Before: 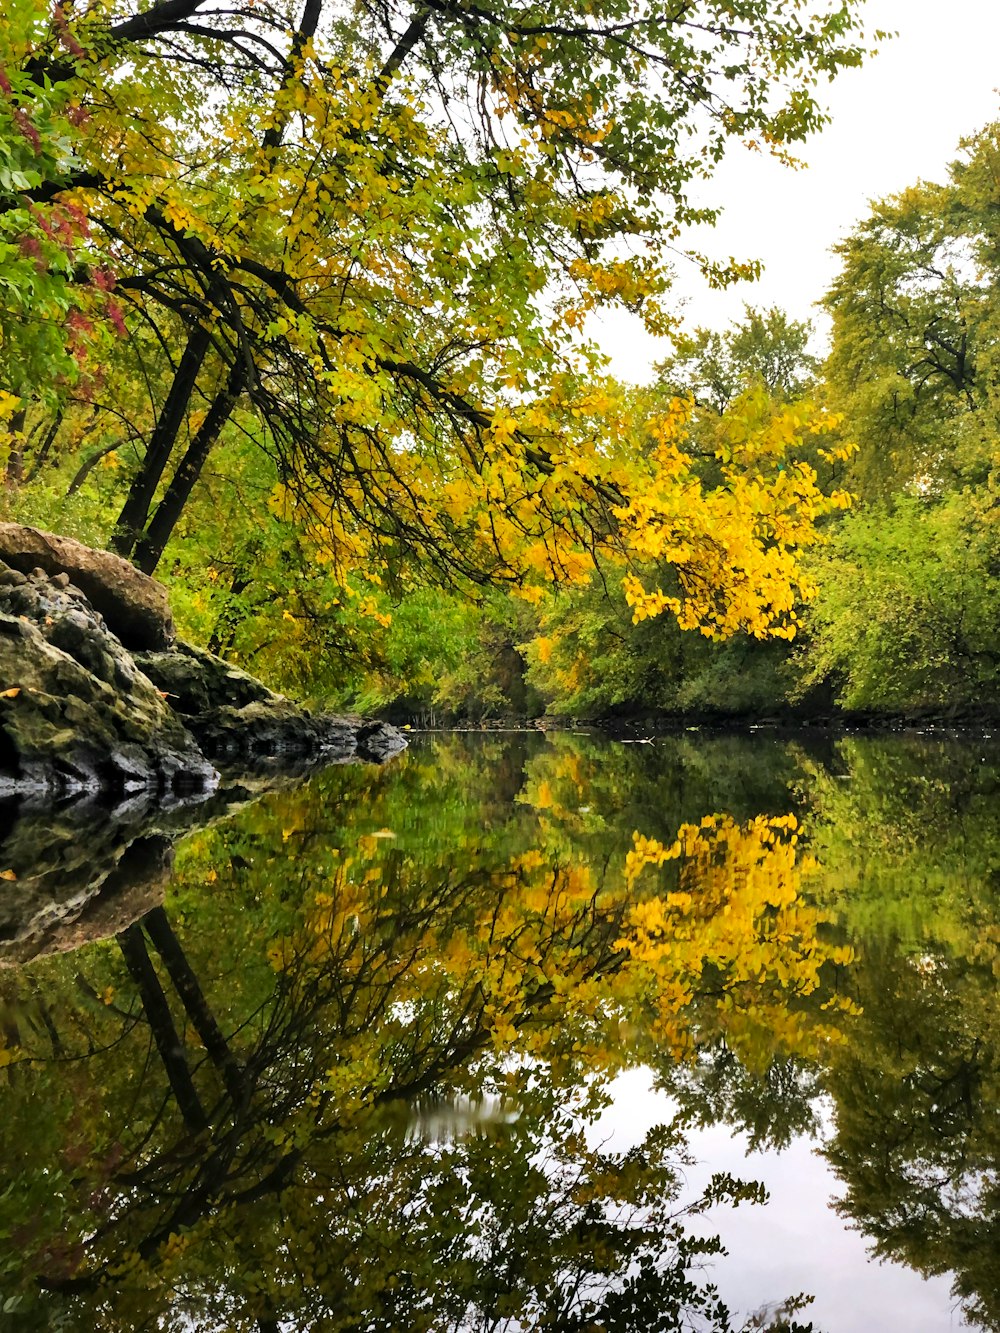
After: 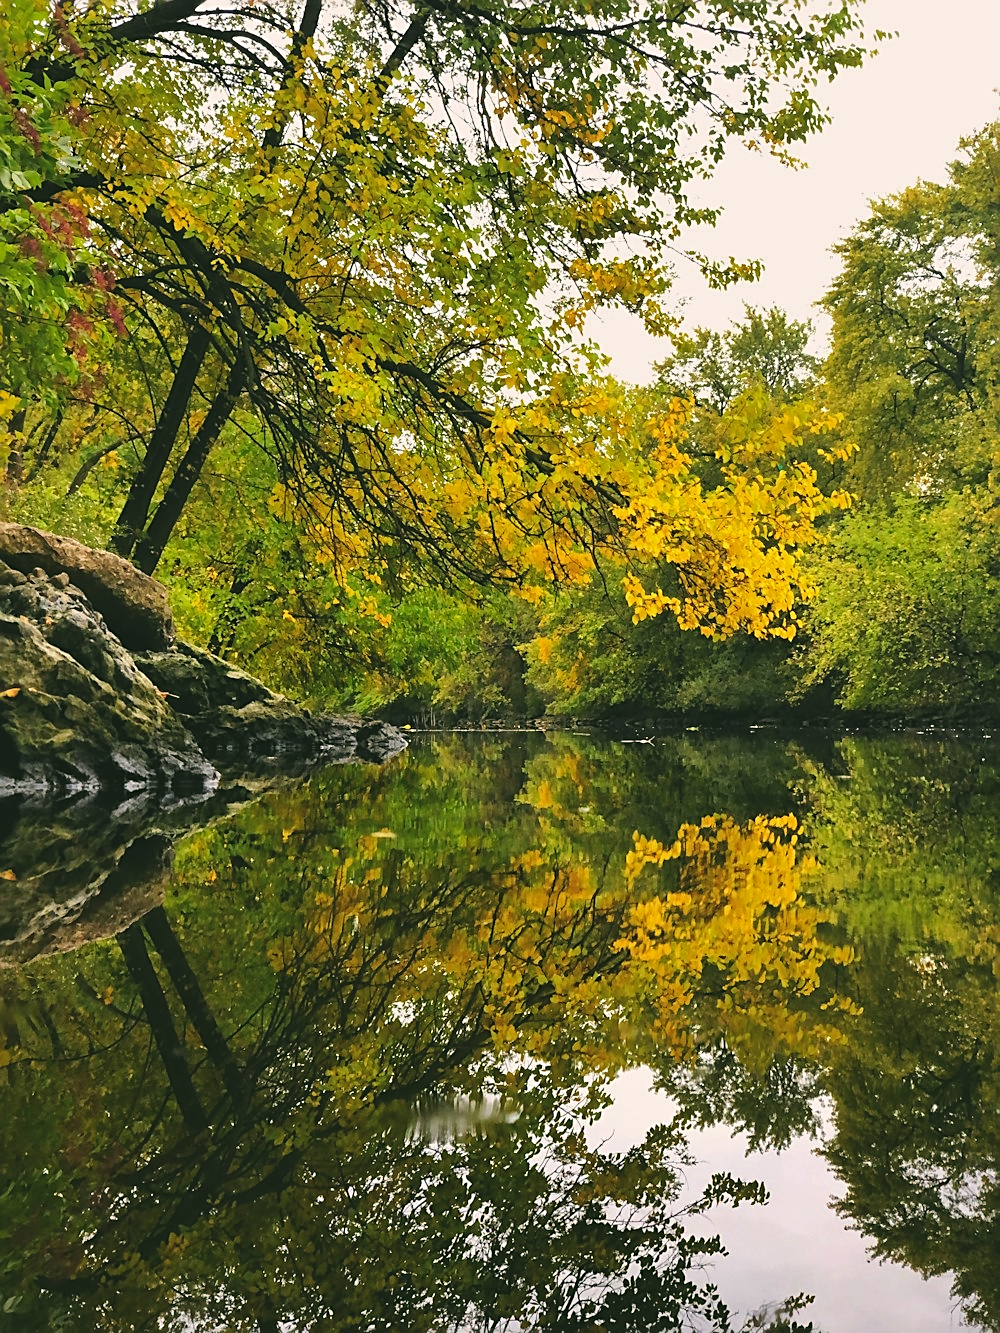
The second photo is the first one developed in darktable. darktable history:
exposure: black level correction -0.014, exposure -0.193 EV, compensate highlight preservation false
sharpen: on, module defaults
tone equalizer: on, module defaults
color correction: highlights a* 4.02, highlights b* 4.98, shadows a* -7.55, shadows b* 4.98
